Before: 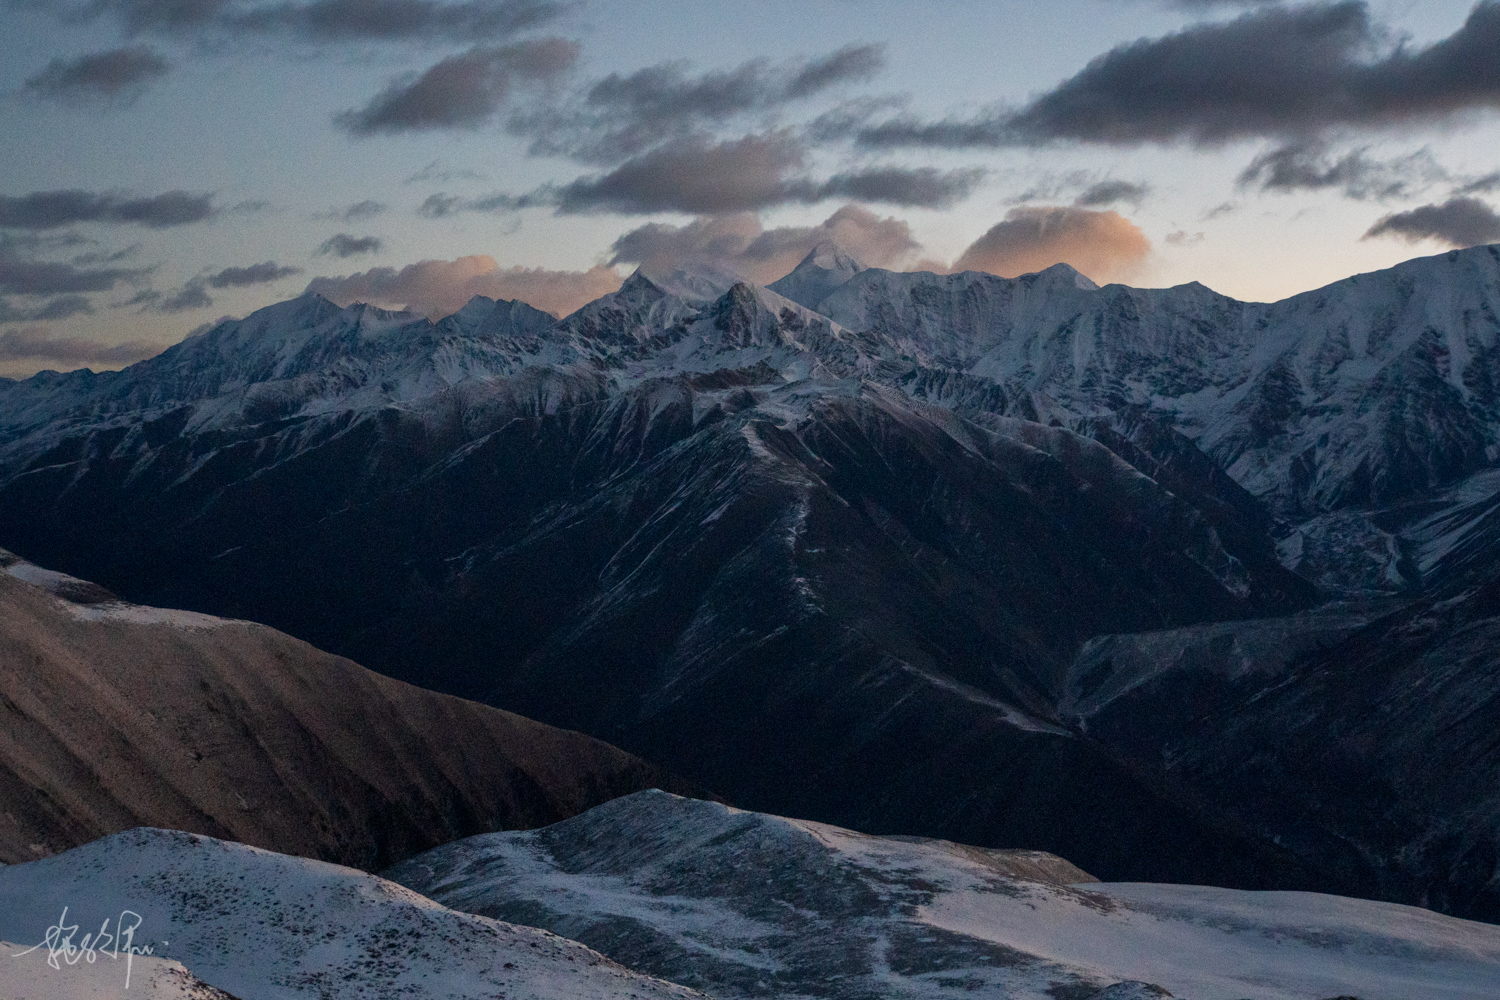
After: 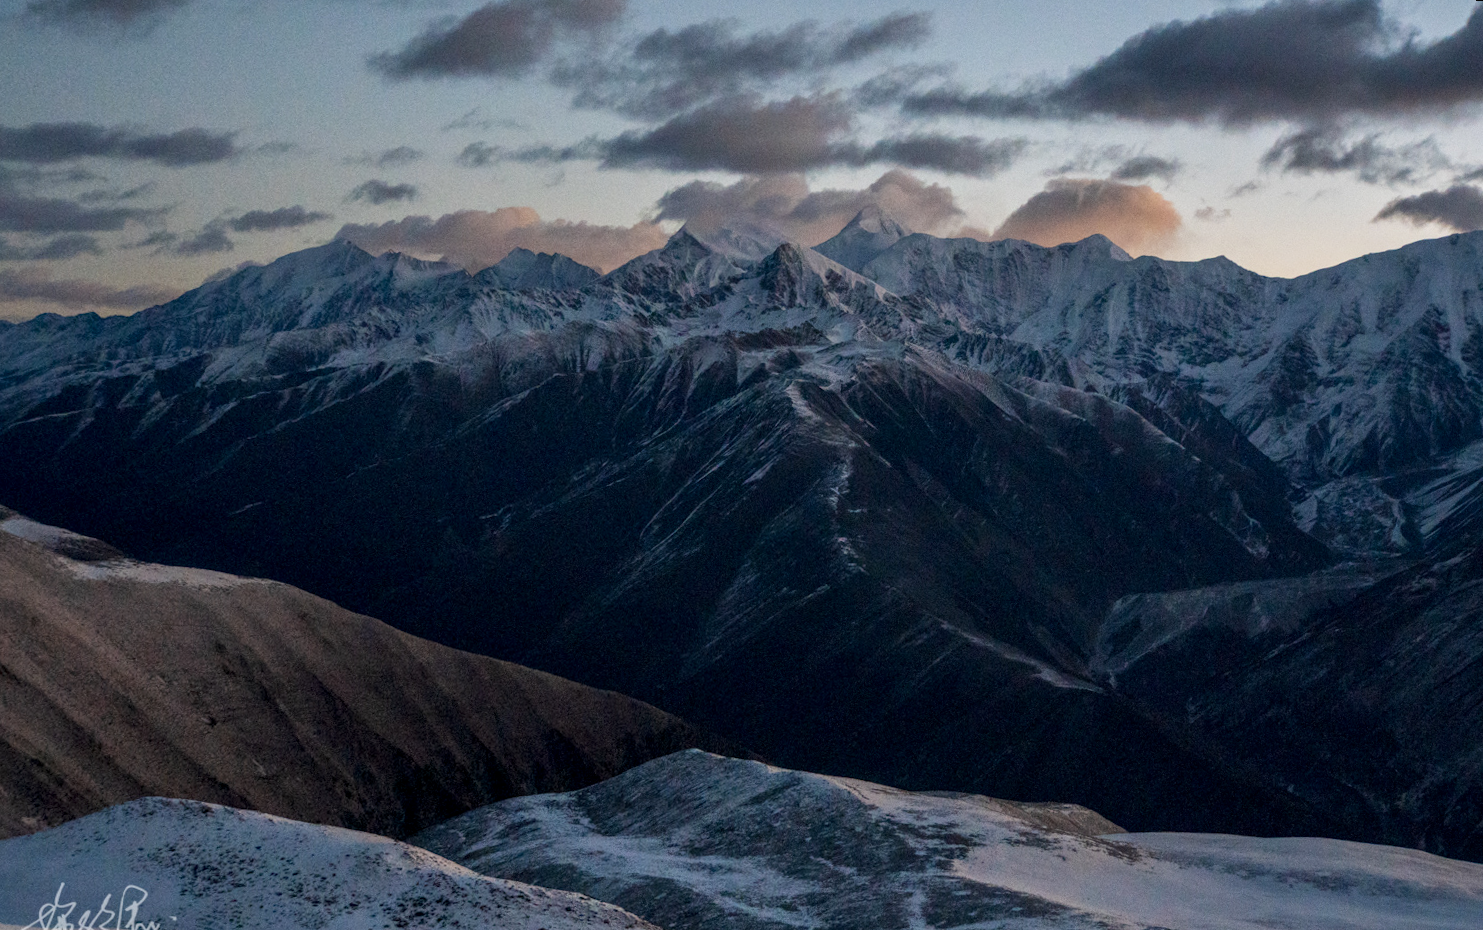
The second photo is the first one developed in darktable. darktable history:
rotate and perspective: rotation 0.679°, lens shift (horizontal) 0.136, crop left 0.009, crop right 0.991, crop top 0.078, crop bottom 0.95
exposure: exposure -0.021 EV, compensate highlight preservation false
local contrast: on, module defaults
color zones: curves: ch0 [(0.068, 0.464) (0.25, 0.5) (0.48, 0.508) (0.75, 0.536) (0.886, 0.476) (0.967, 0.456)]; ch1 [(0.066, 0.456) (0.25, 0.5) (0.616, 0.508) (0.746, 0.56) (0.934, 0.444)]
